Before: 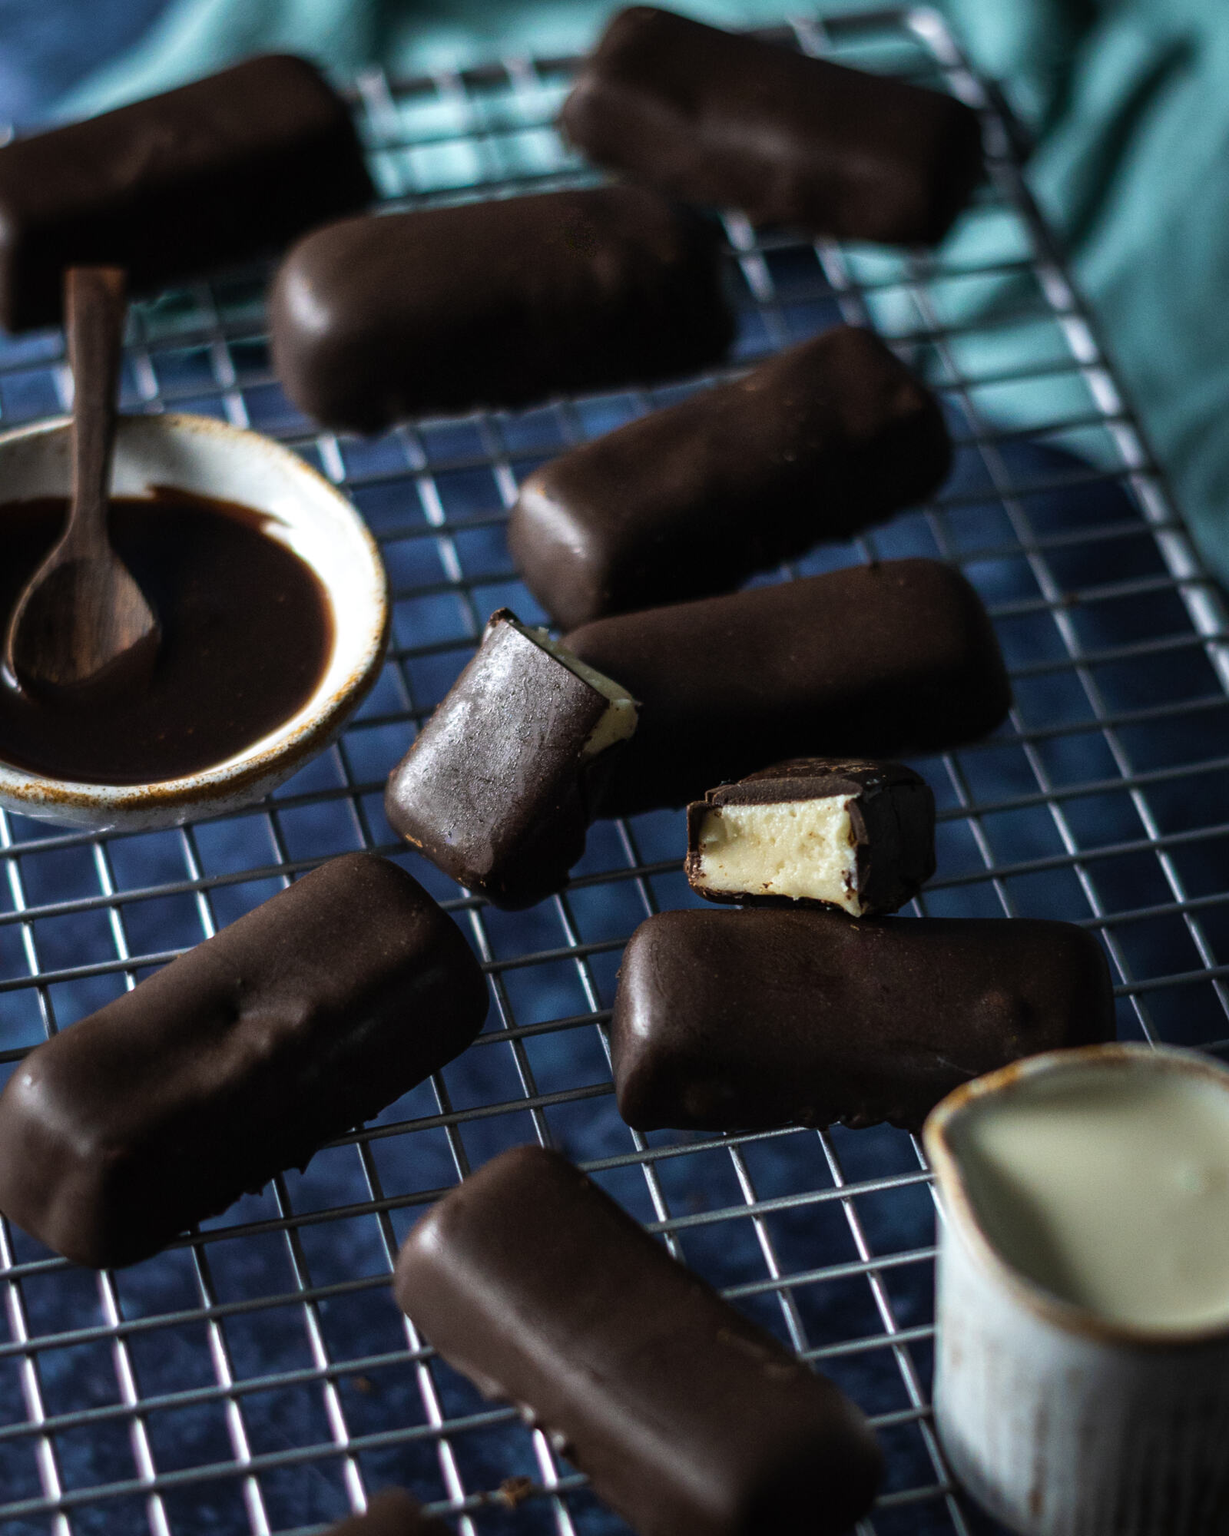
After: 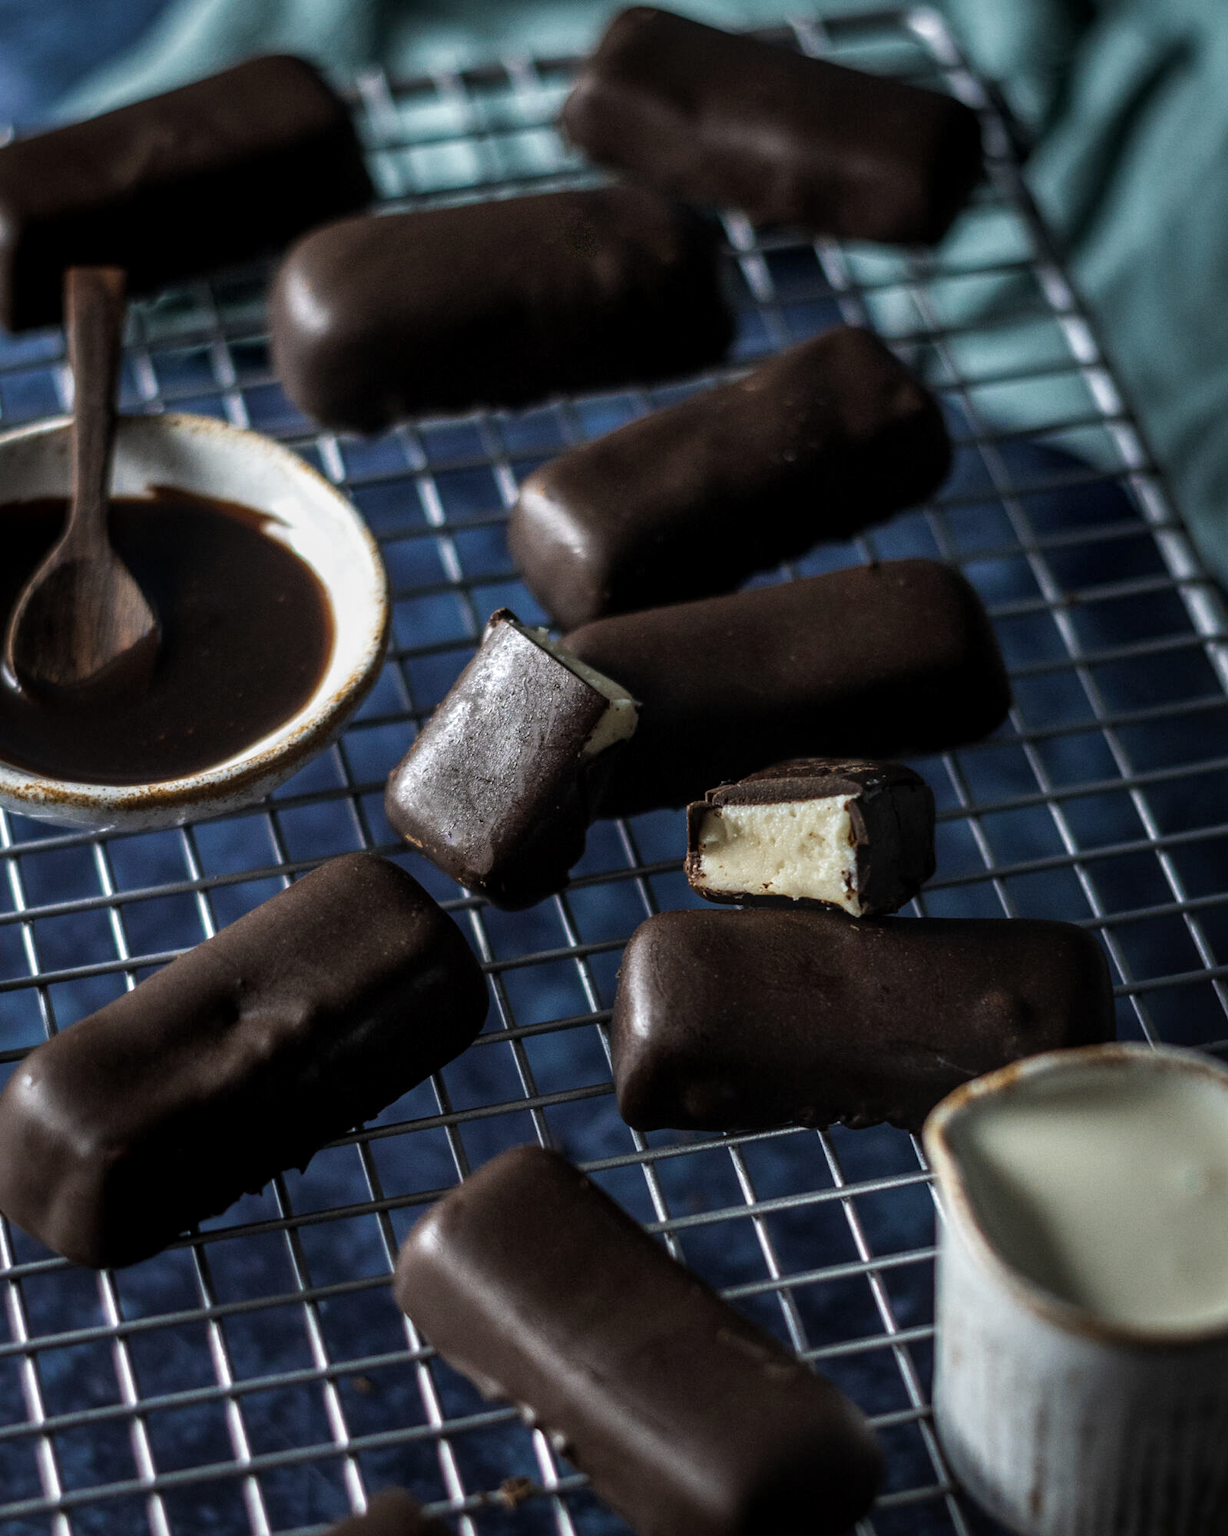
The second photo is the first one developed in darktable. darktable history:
local contrast: on, module defaults
color zones: curves: ch0 [(0, 0.5) (0.125, 0.4) (0.25, 0.5) (0.375, 0.4) (0.5, 0.4) (0.625, 0.35) (0.75, 0.35) (0.875, 0.5)]; ch1 [(0, 0.35) (0.125, 0.45) (0.25, 0.35) (0.375, 0.35) (0.5, 0.35) (0.625, 0.35) (0.75, 0.45) (0.875, 0.35)]; ch2 [(0, 0.6) (0.125, 0.5) (0.25, 0.5) (0.375, 0.6) (0.5, 0.6) (0.625, 0.5) (0.75, 0.5) (0.875, 0.5)]
